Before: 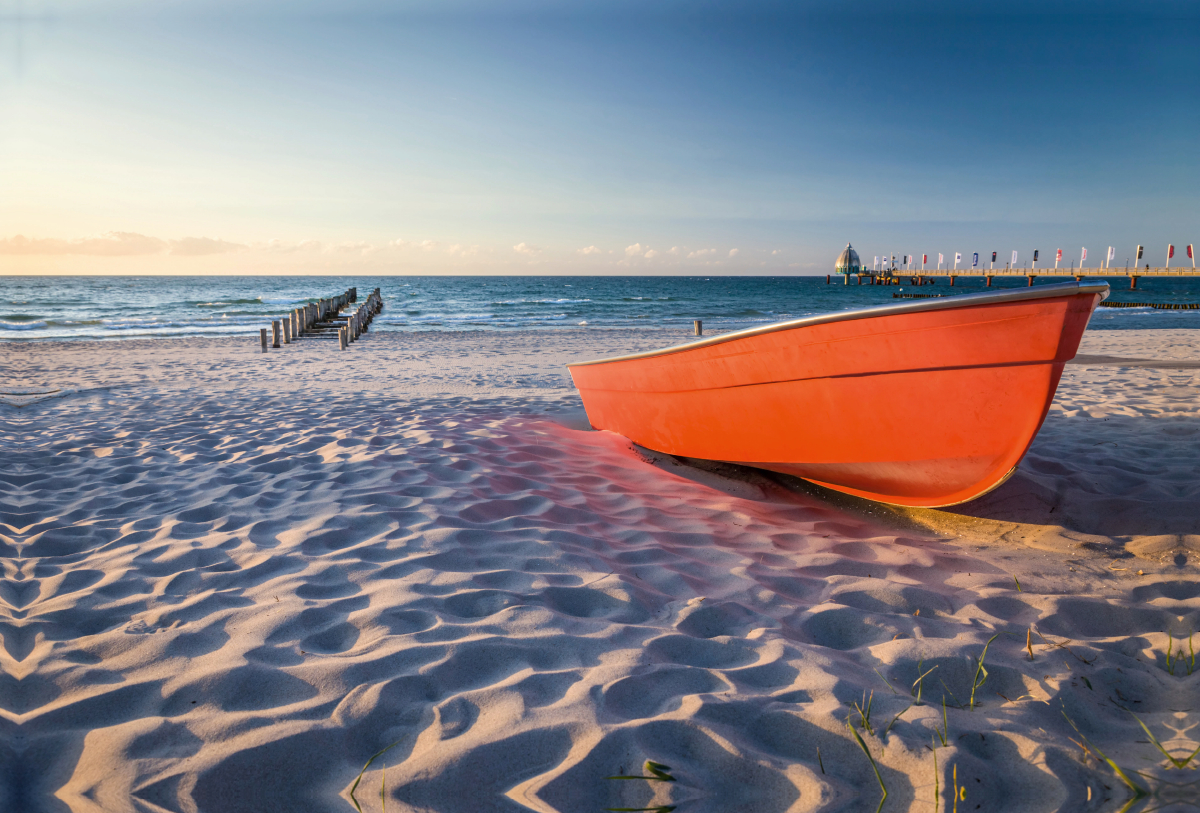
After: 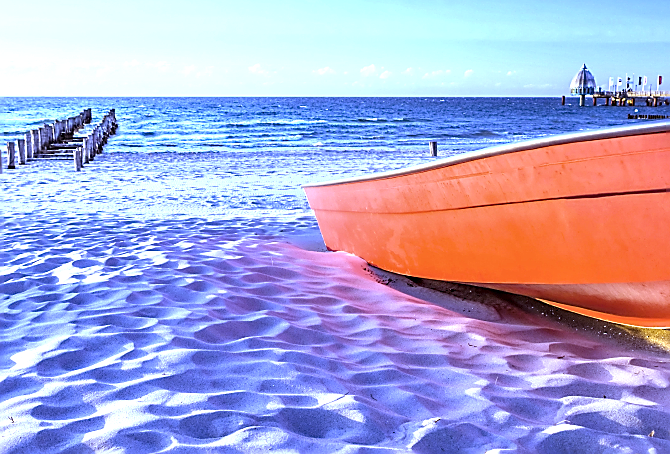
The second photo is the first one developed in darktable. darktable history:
crop and rotate: left 22.13%, top 22.054%, right 22.026%, bottom 22.102%
exposure: black level correction -0.005, exposure 1.002 EV, compensate highlight preservation false
contrast equalizer: y [[0.586, 0.584, 0.576, 0.565, 0.552, 0.539], [0.5 ×6], [0.97, 0.959, 0.919, 0.859, 0.789, 0.717], [0 ×6], [0 ×6]]
local contrast: highlights 100%, shadows 100%, detail 120%, midtone range 0.2
white balance: red 0.766, blue 1.537
sharpen: radius 1.4, amount 1.25, threshold 0.7
rgb levels: mode RGB, independent channels, levels [[0, 0.474, 1], [0, 0.5, 1], [0, 0.5, 1]]
